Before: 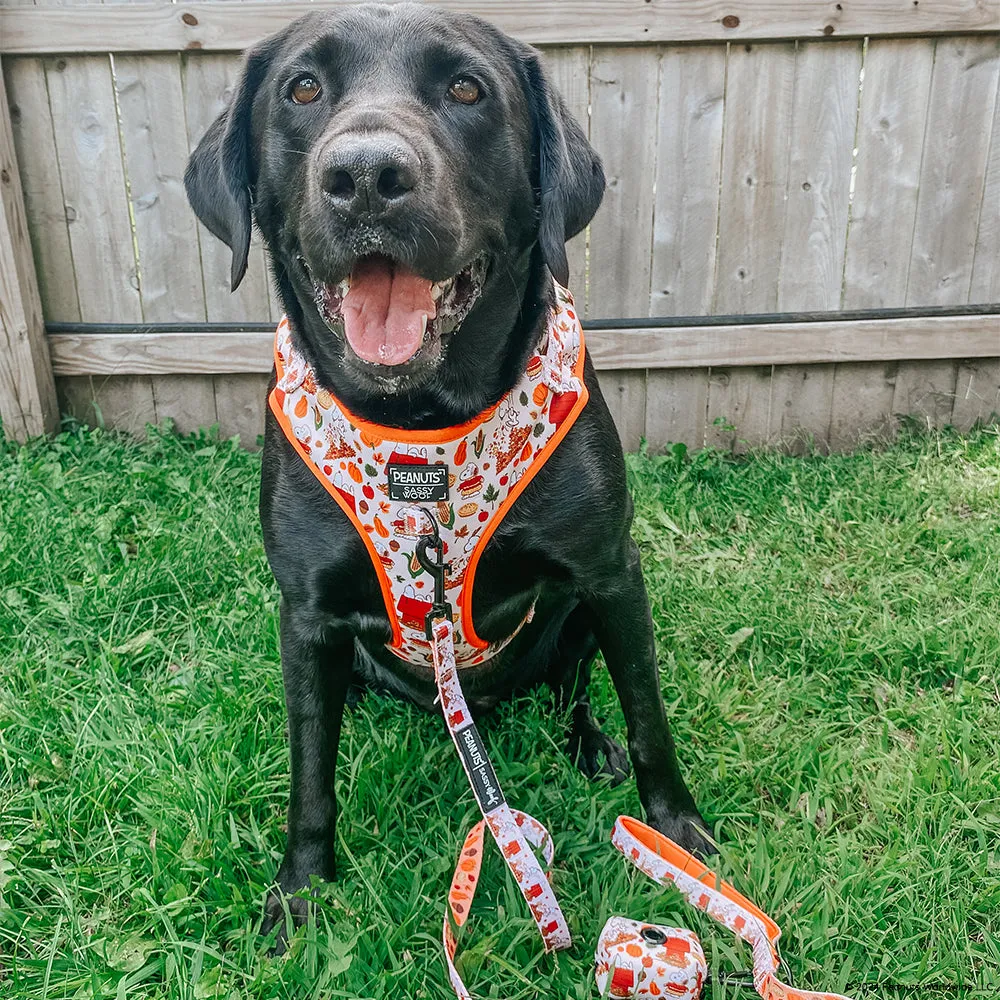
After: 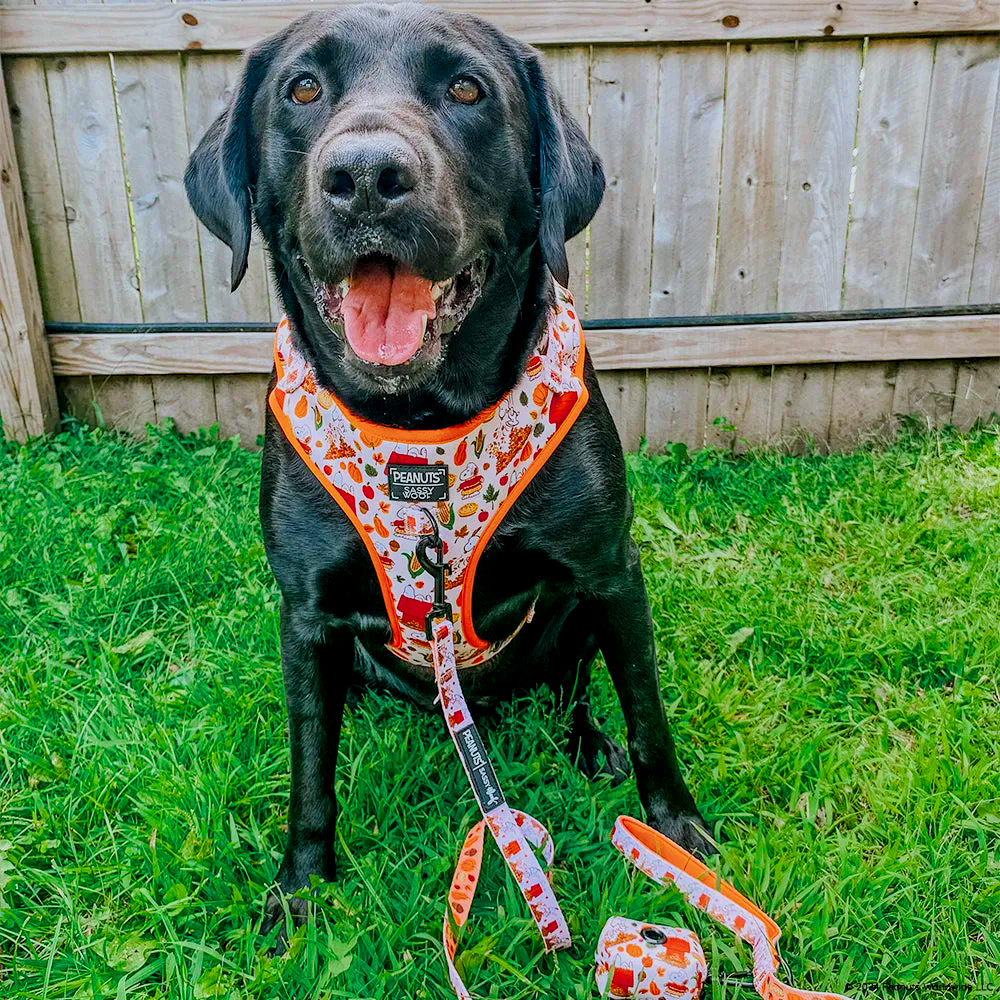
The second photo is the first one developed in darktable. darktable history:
haze removal: strength 0.282, distance 0.256, compatibility mode true, adaptive false
filmic rgb: black relative exposure -7.65 EV, white relative exposure 4.56 EV, hardness 3.61
color balance rgb: highlights gain › luminance 16.371%, highlights gain › chroma 2.964%, highlights gain › hue 260.81°, linear chroma grading › global chroma 33.237%, perceptual saturation grading › global saturation 0.676%, global vibrance 50.401%
local contrast: highlights 101%, shadows 99%, detail 119%, midtone range 0.2
